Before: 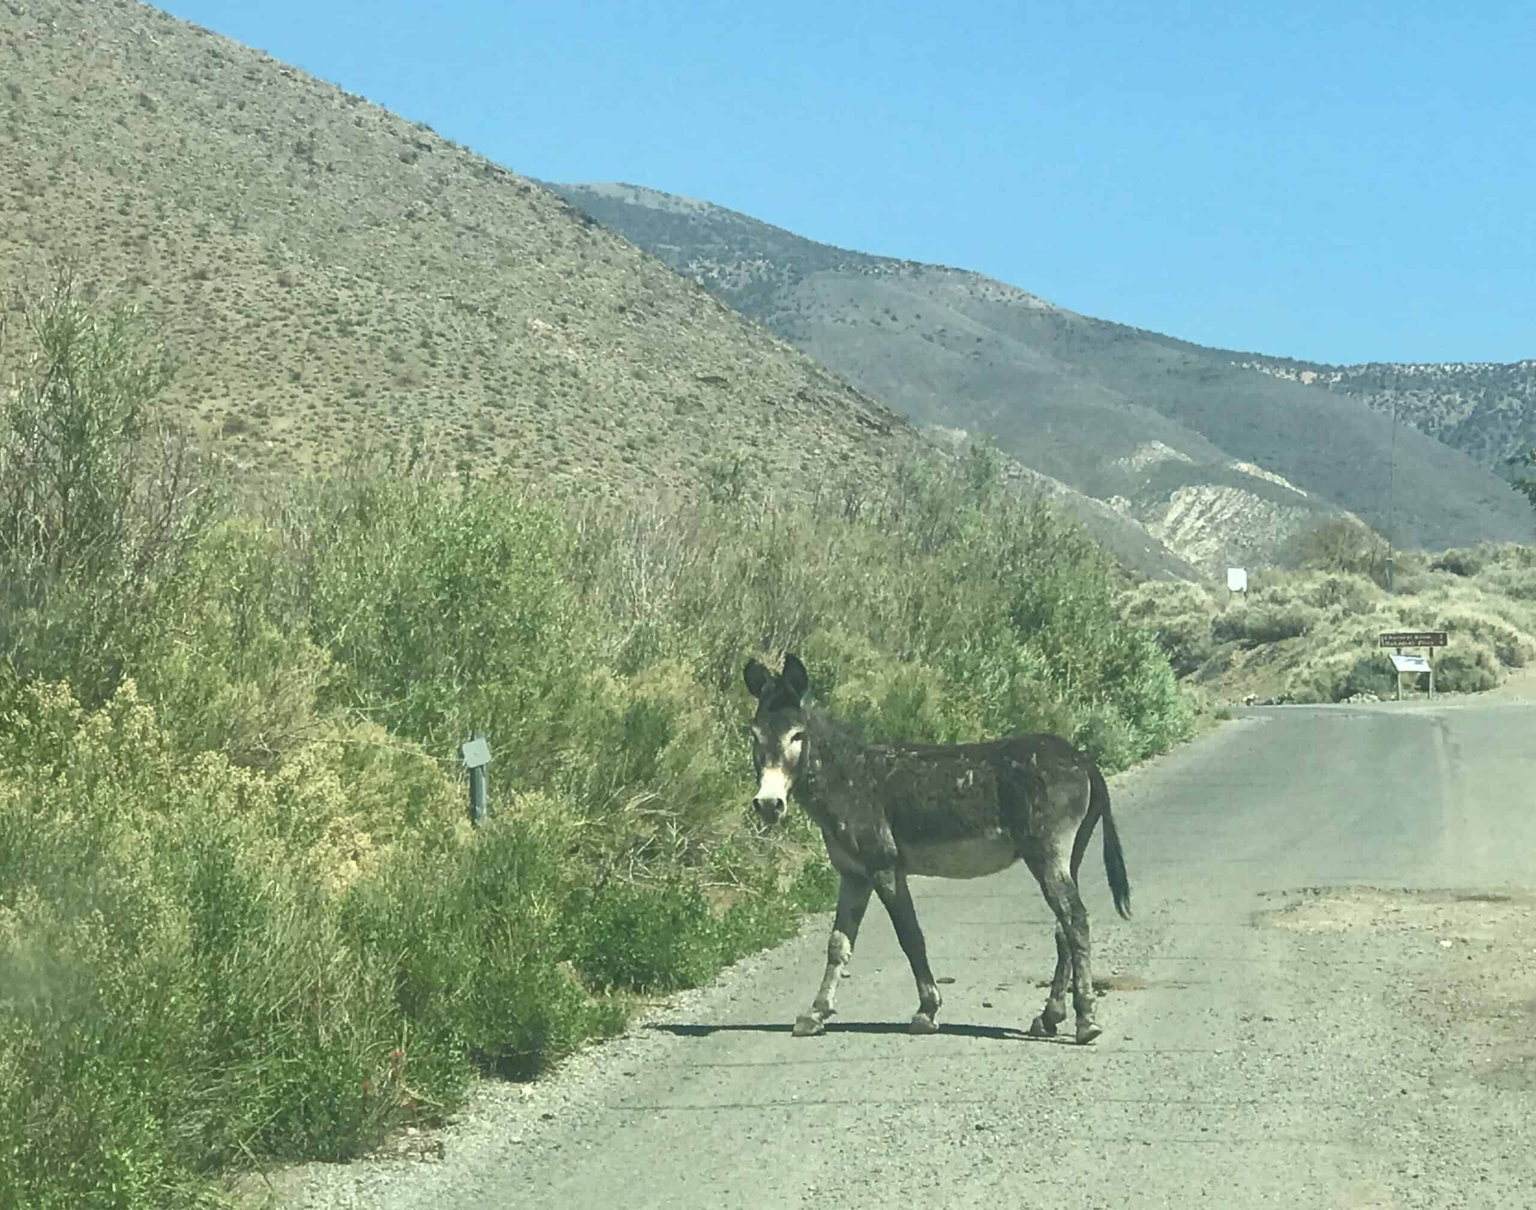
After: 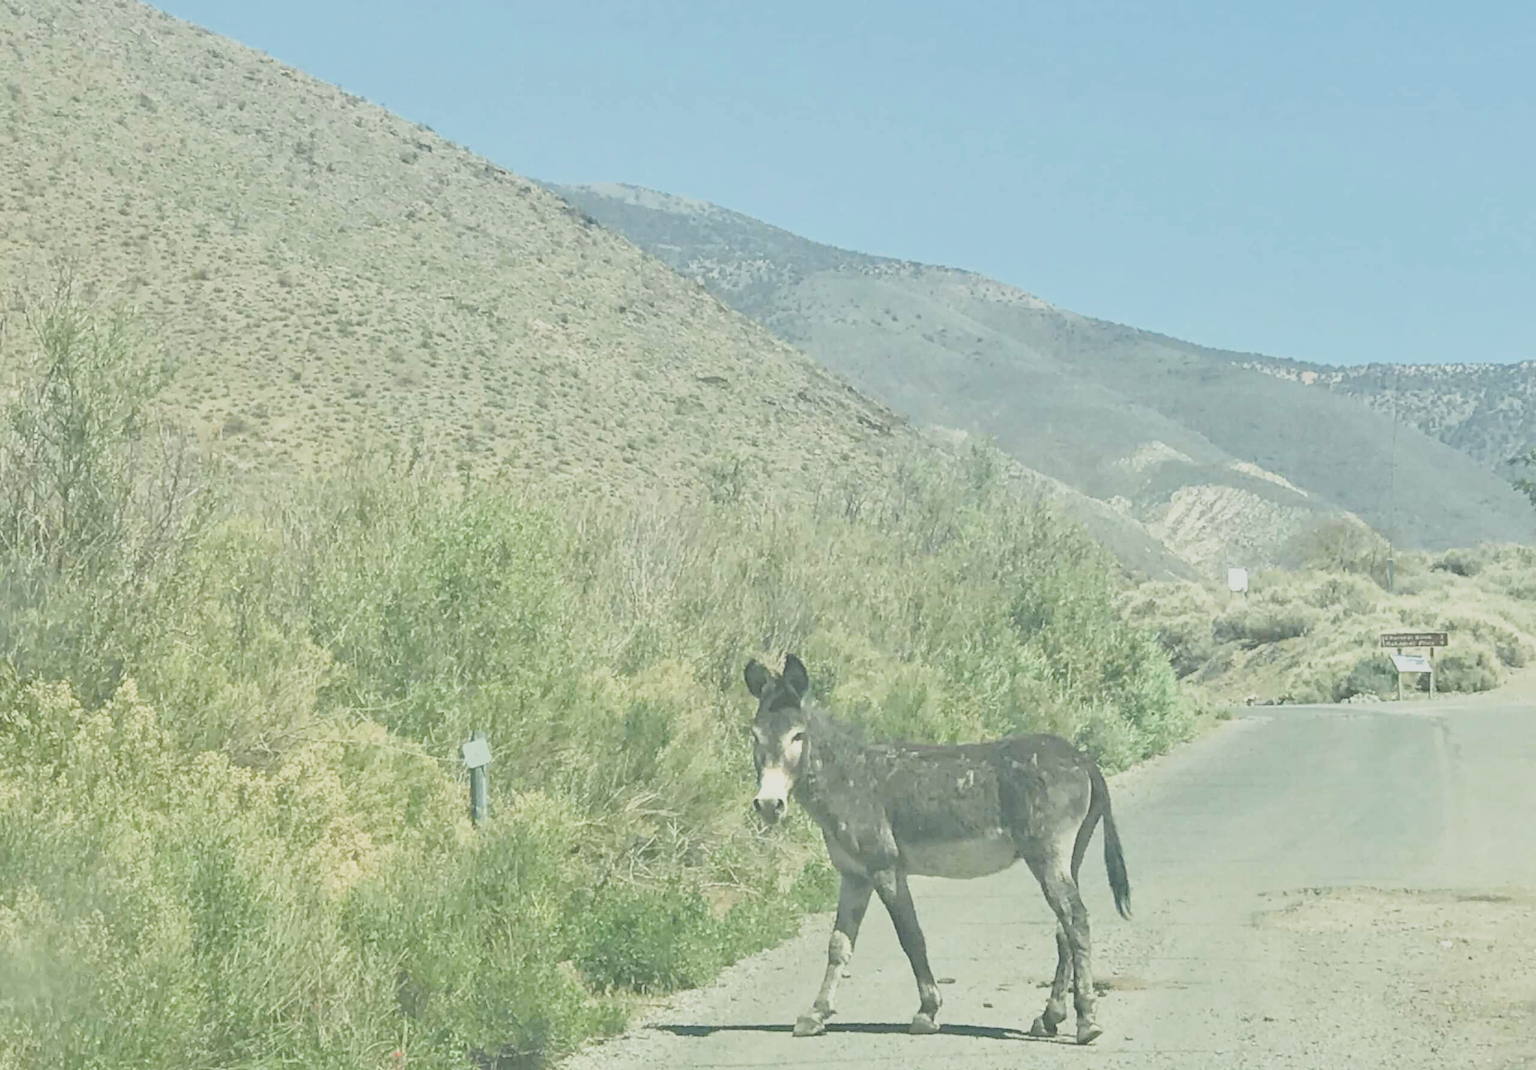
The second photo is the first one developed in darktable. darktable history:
color balance rgb: linear chroma grading › global chroma 10%, perceptual saturation grading › global saturation 5%, perceptual brilliance grading › global brilliance 4%, global vibrance 7%, saturation formula JzAzBz (2021)
white balance: red 1.009, blue 0.985
tone curve: curves: ch0 [(0, 0) (0.003, 0.275) (0.011, 0.288) (0.025, 0.309) (0.044, 0.326) (0.069, 0.346) (0.1, 0.37) (0.136, 0.396) (0.177, 0.432) (0.224, 0.473) (0.277, 0.516) (0.335, 0.566) (0.399, 0.611) (0.468, 0.661) (0.543, 0.711) (0.623, 0.761) (0.709, 0.817) (0.801, 0.867) (0.898, 0.911) (1, 1)], preserve colors none
crop and rotate: top 0%, bottom 11.49%
exposure: exposure 0.131 EV, compensate highlight preservation false
filmic rgb: black relative exposure -4.58 EV, white relative exposure 4.8 EV, threshold 3 EV, hardness 2.36, latitude 36.07%, contrast 1.048, highlights saturation mix 1.32%, shadows ↔ highlights balance 1.25%, color science v4 (2020), enable highlight reconstruction true
shadows and highlights: shadows 49, highlights -41, soften with gaussian
